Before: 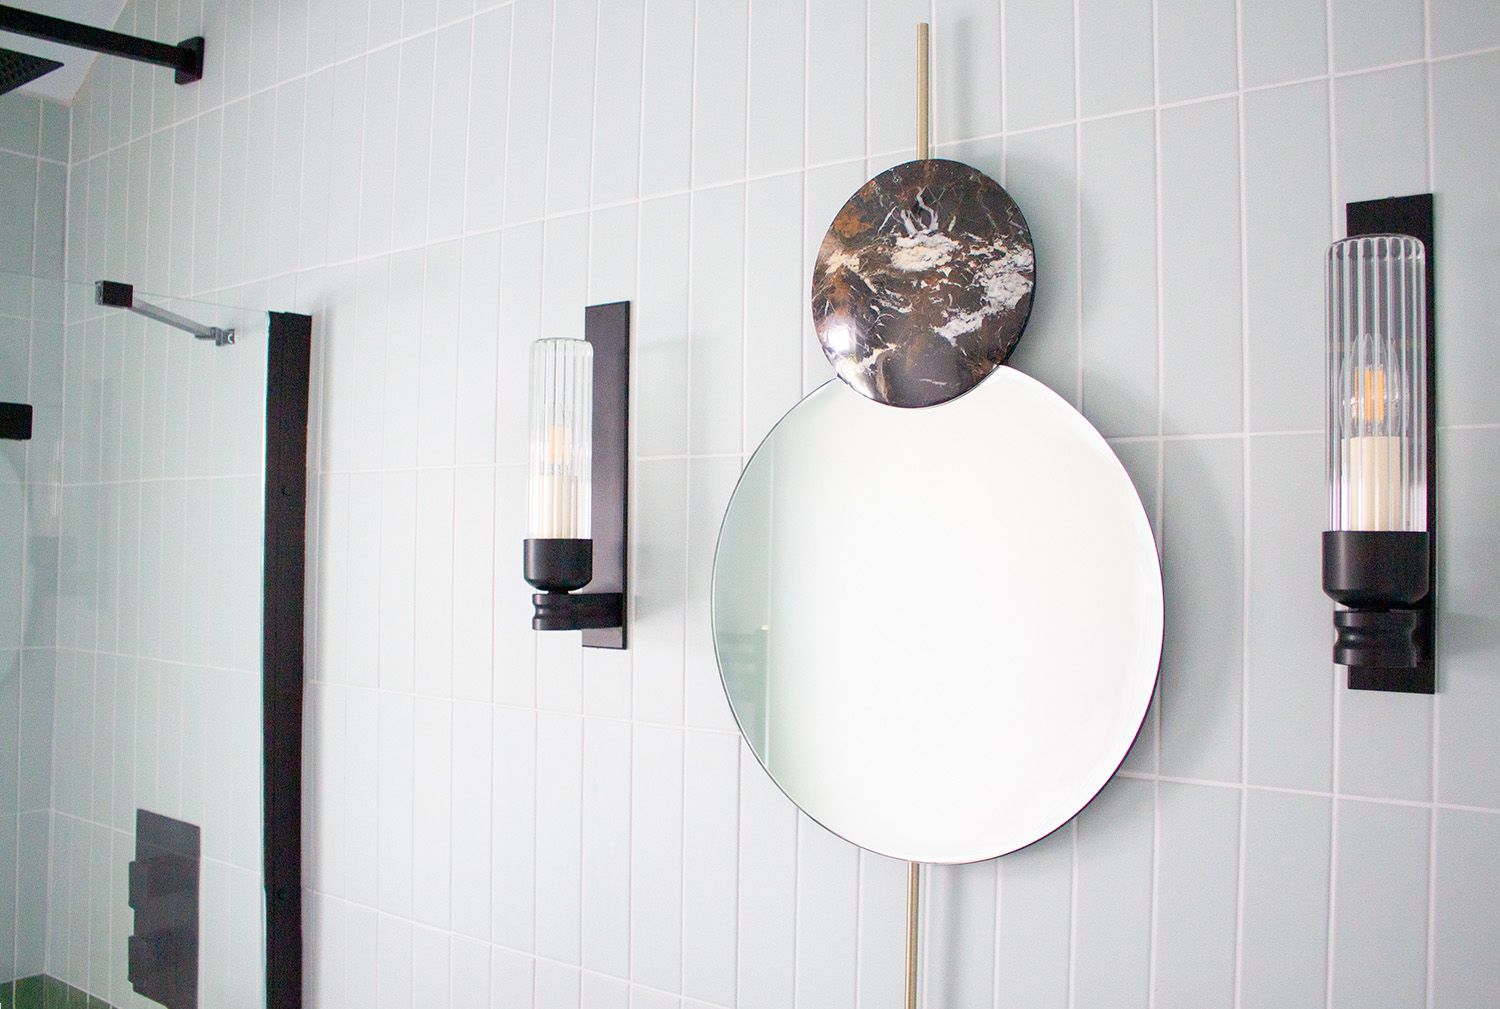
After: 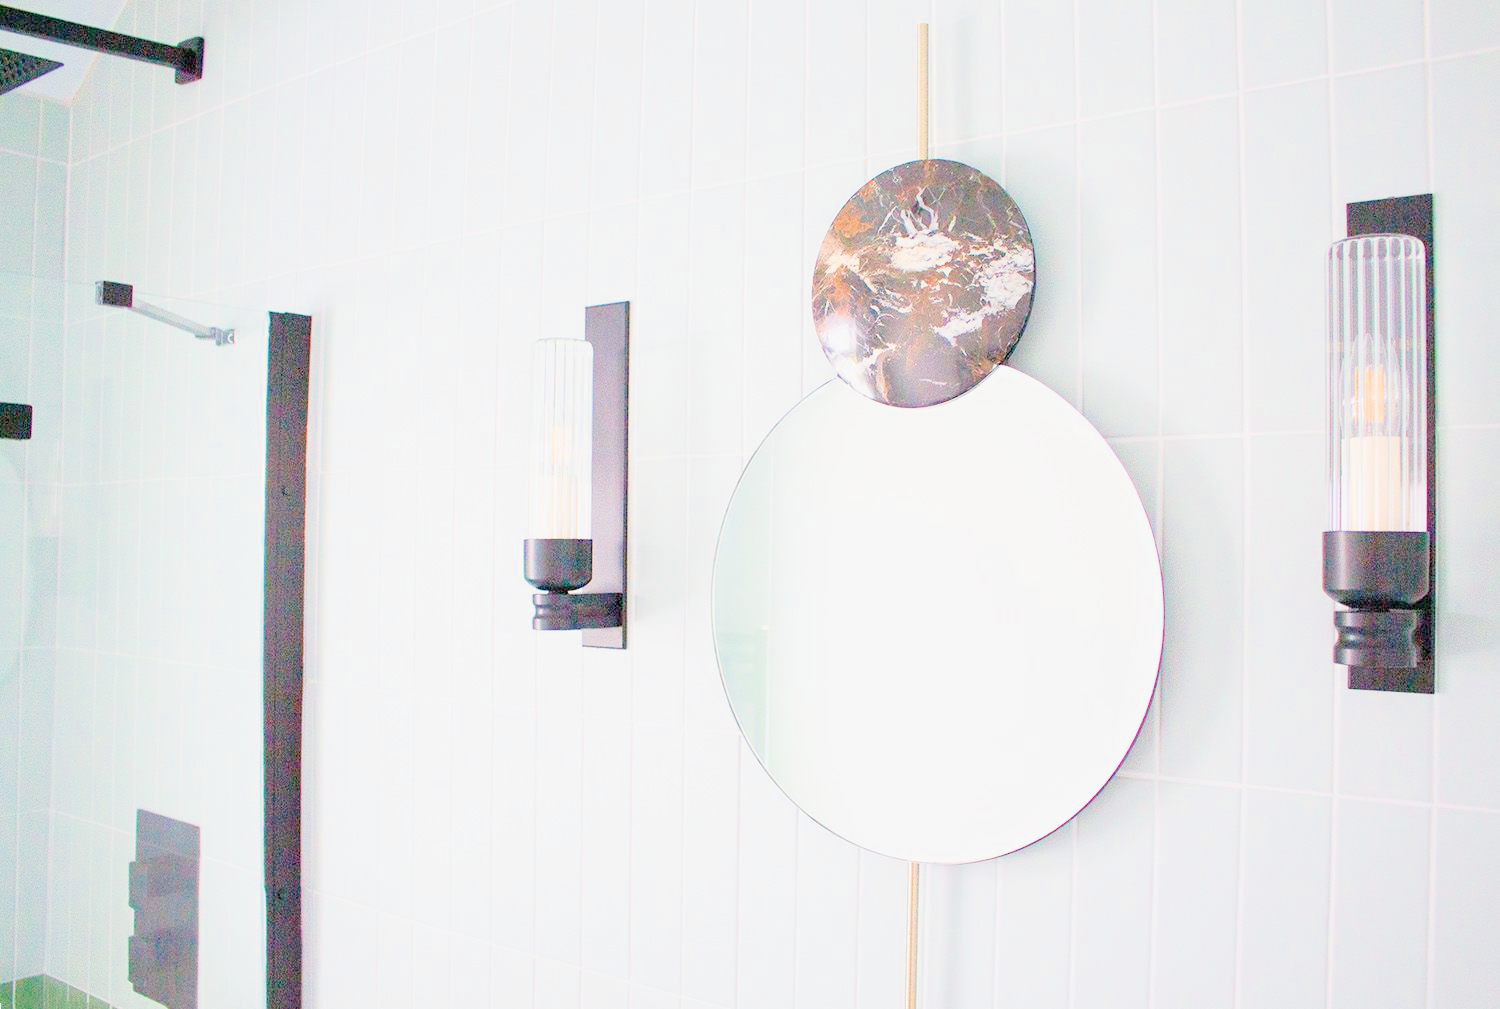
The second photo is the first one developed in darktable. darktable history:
filmic rgb: middle gray luminance 2.5%, black relative exposure -10 EV, white relative exposure 7 EV, threshold 6 EV, dynamic range scaling 10%, target black luminance 0%, hardness 3.19, latitude 44.39%, contrast 0.682, highlights saturation mix 5%, shadows ↔ highlights balance 13.63%, add noise in highlights 0, color science v3 (2019), use custom middle-gray values true, iterations of high-quality reconstruction 0, contrast in highlights soft, enable highlight reconstruction true
